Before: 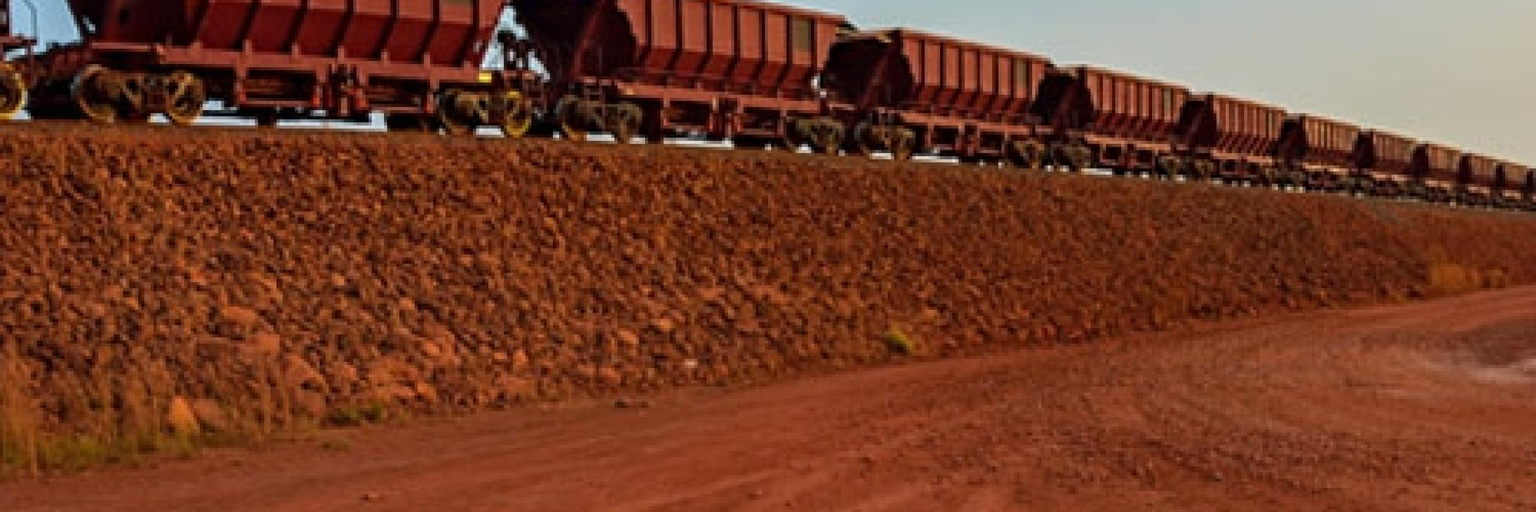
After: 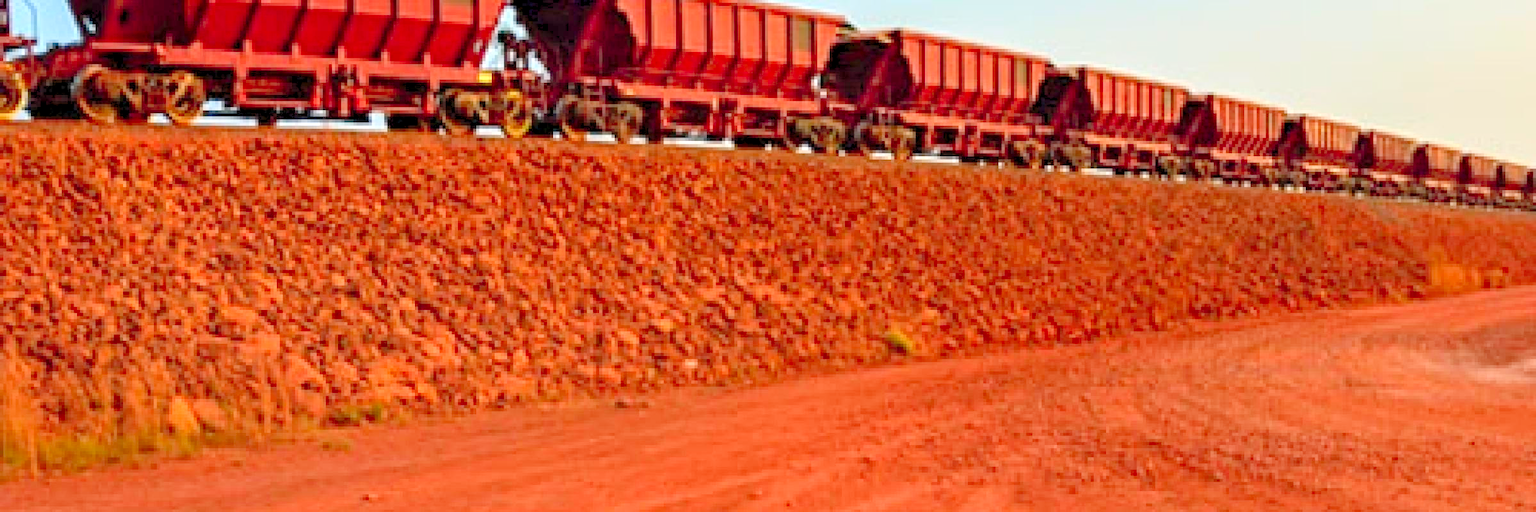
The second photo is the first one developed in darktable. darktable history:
levels: levels [0.008, 0.318, 0.836]
exposure: exposure -0.05 EV
